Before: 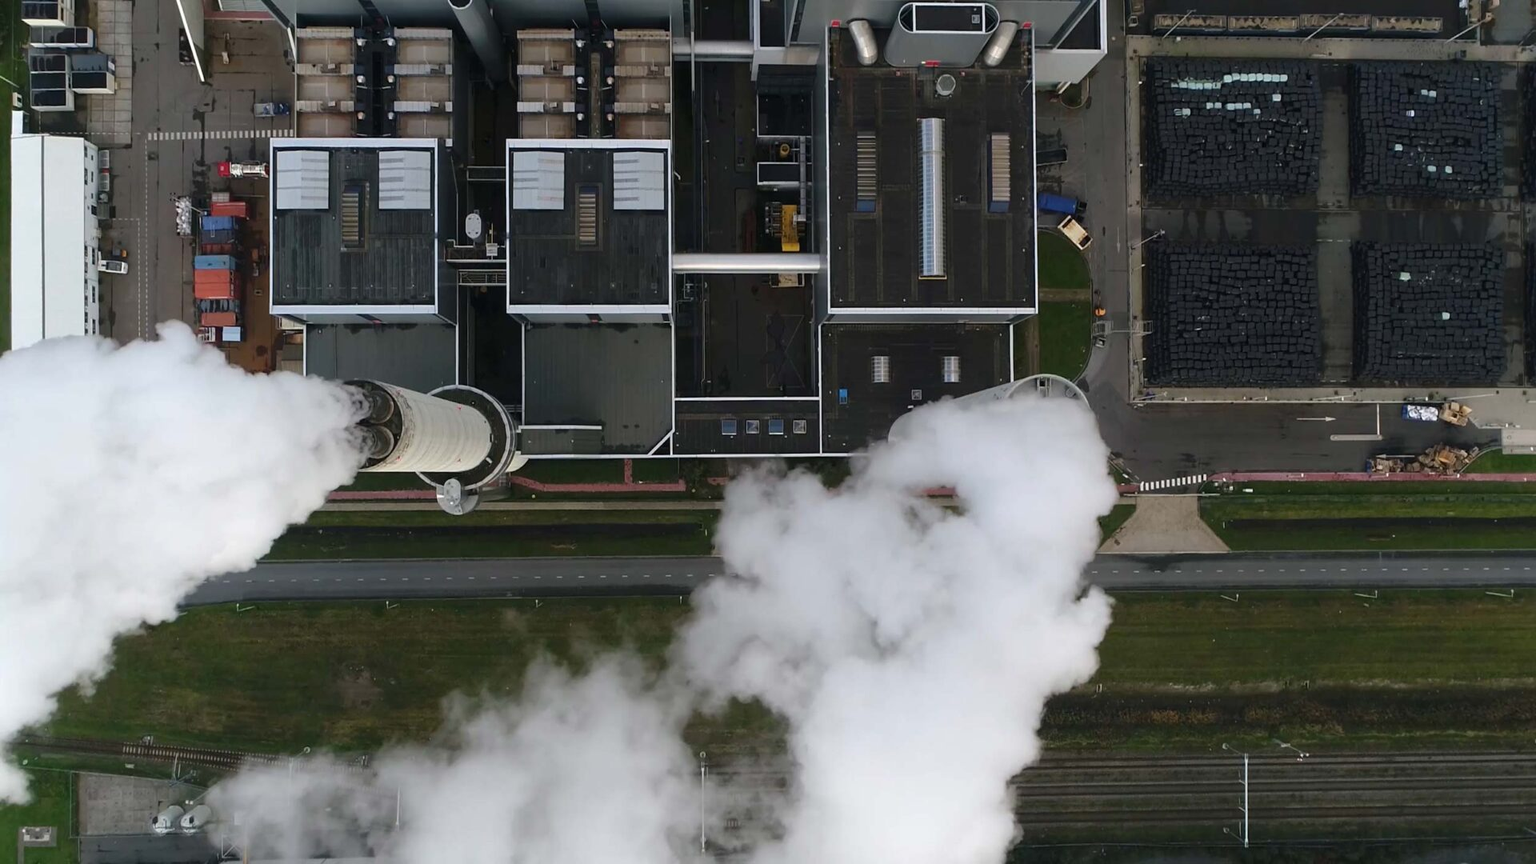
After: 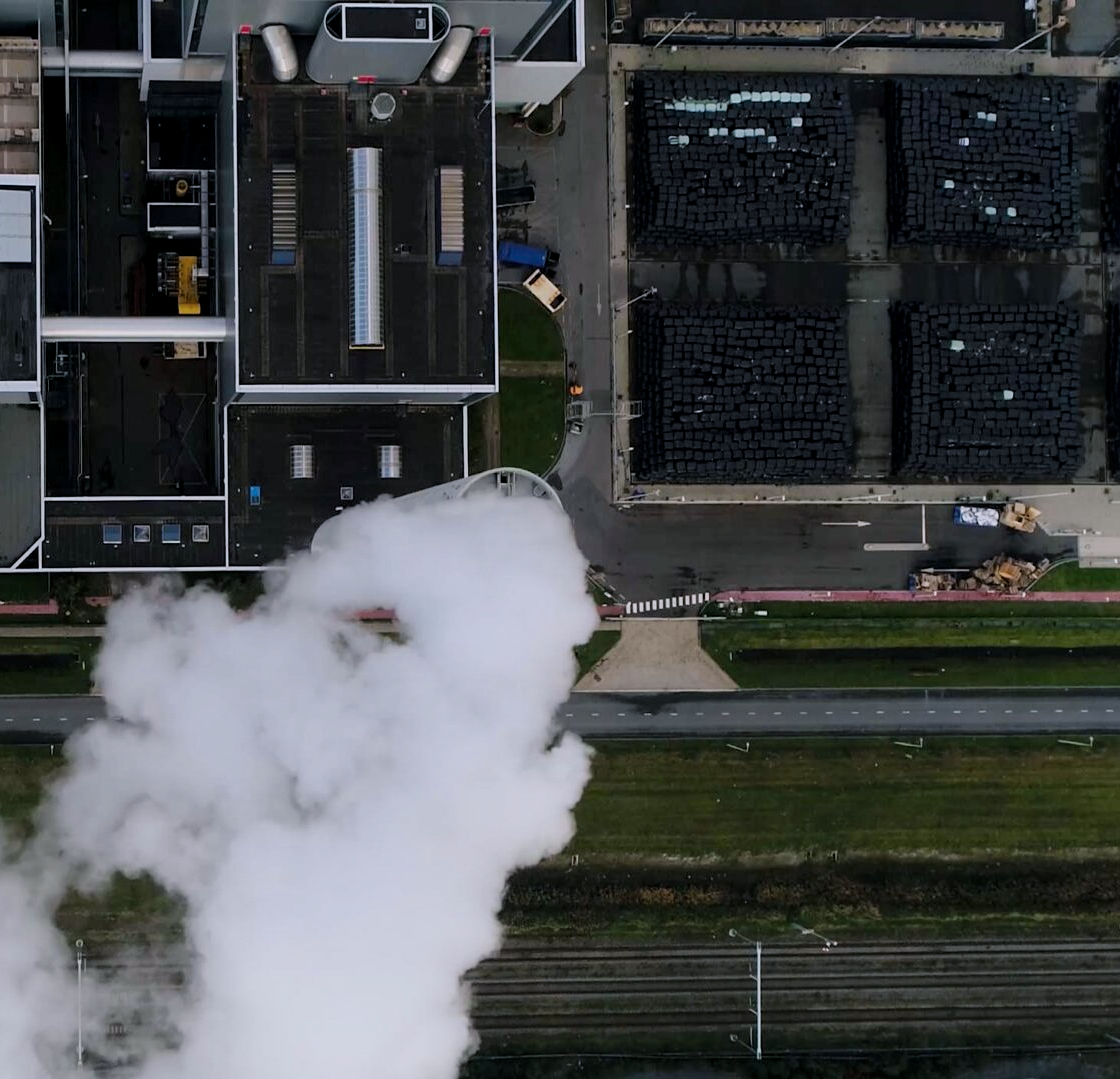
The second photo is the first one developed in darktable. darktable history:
crop: left 41.651%
tone equalizer: edges refinement/feathering 500, mask exposure compensation -1.57 EV, preserve details no
color balance rgb: shadows lift › chroma 1.518%, shadows lift › hue 257.36°, highlights gain › luminance 6.659%, highlights gain › chroma 0.964%, highlights gain › hue 49.38°, perceptual saturation grading › global saturation 19.903%
filmic rgb: black relative exposure -7.65 EV, white relative exposure 4.56 EV, threshold 3.06 EV, hardness 3.61, enable highlight reconstruction true
local contrast: highlights 105%, shadows 100%, detail 119%, midtone range 0.2
color correction: highlights a* -0.739, highlights b* -8.42
